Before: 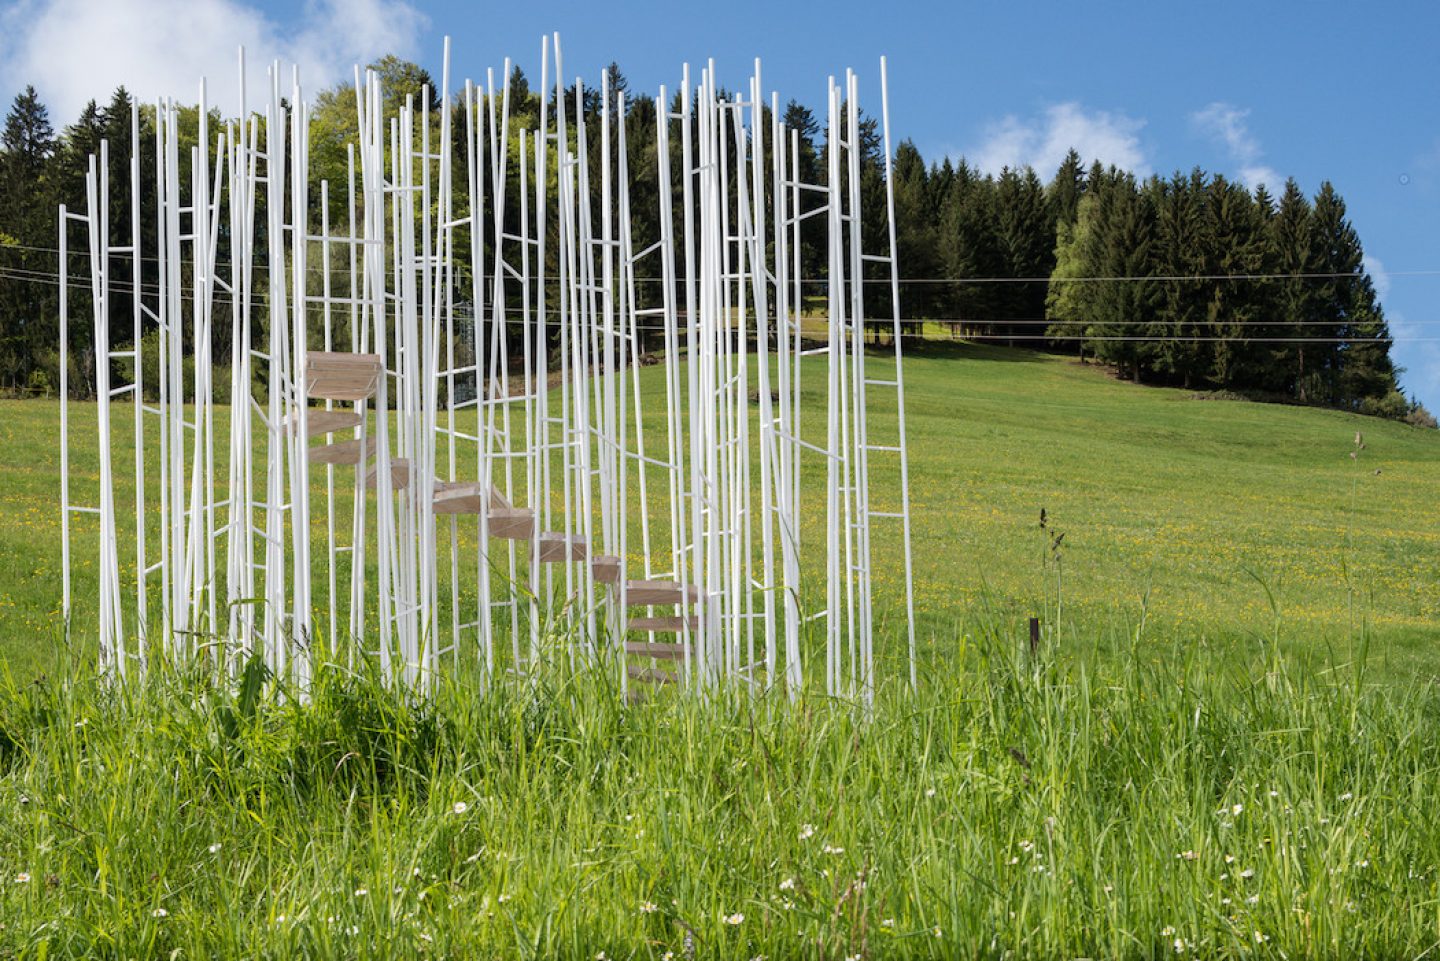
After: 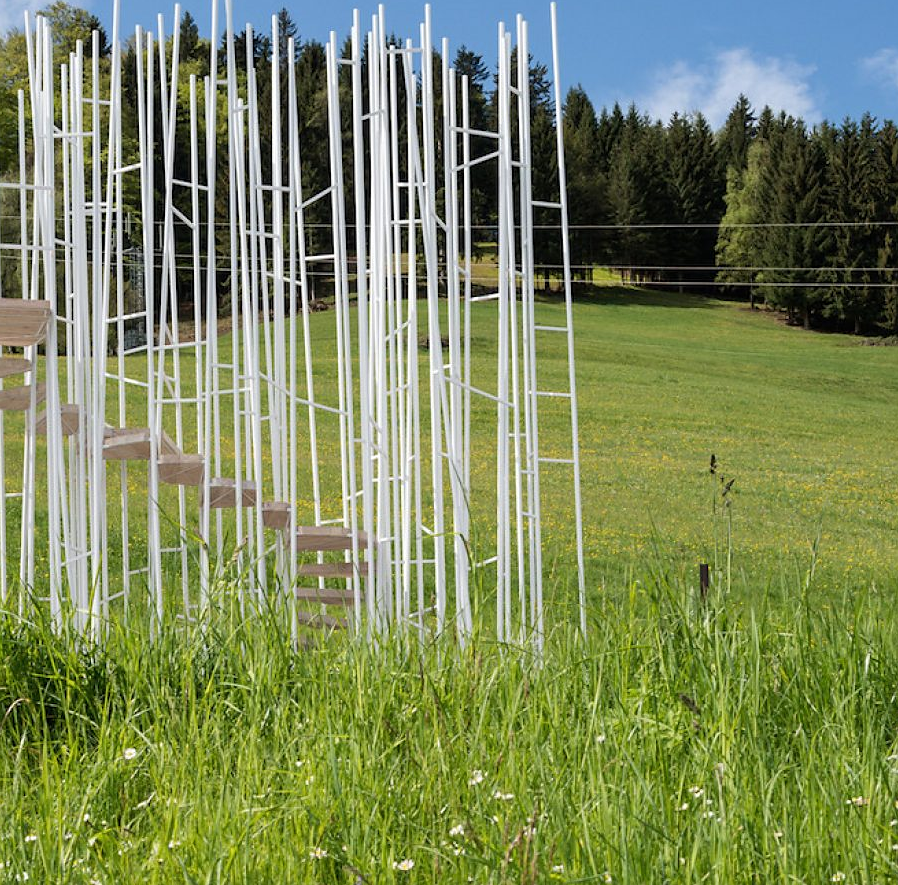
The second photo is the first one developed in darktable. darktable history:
sharpen: radius 1.559, amount 0.373, threshold 1.271
crop and rotate: left 22.918%, top 5.629%, right 14.711%, bottom 2.247%
